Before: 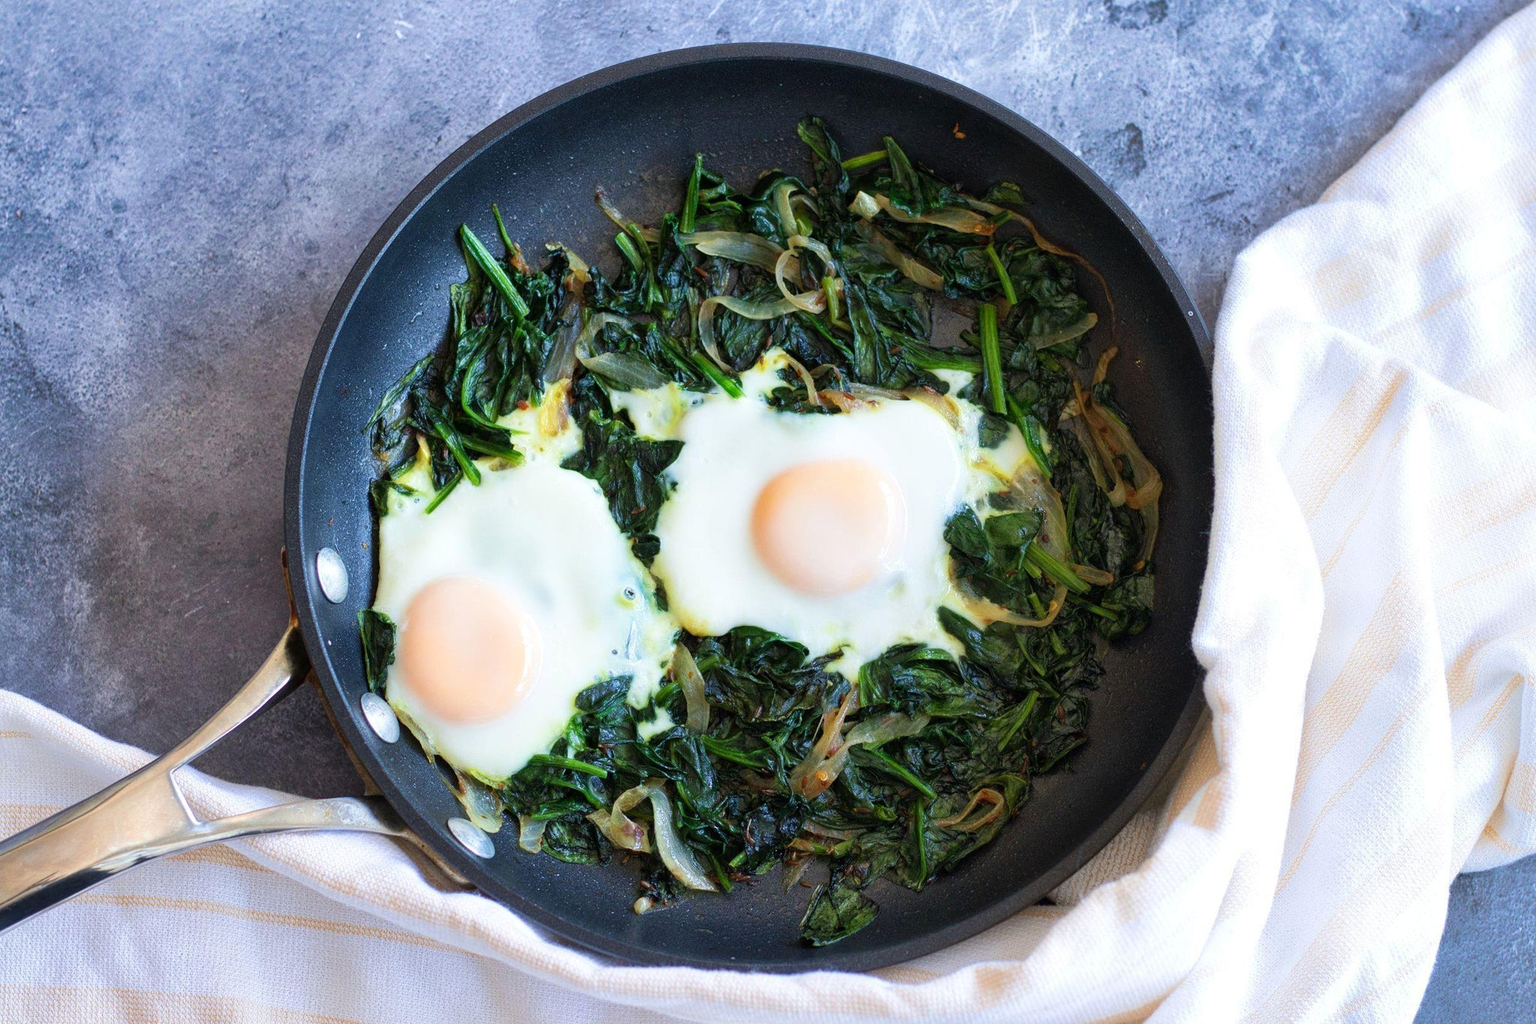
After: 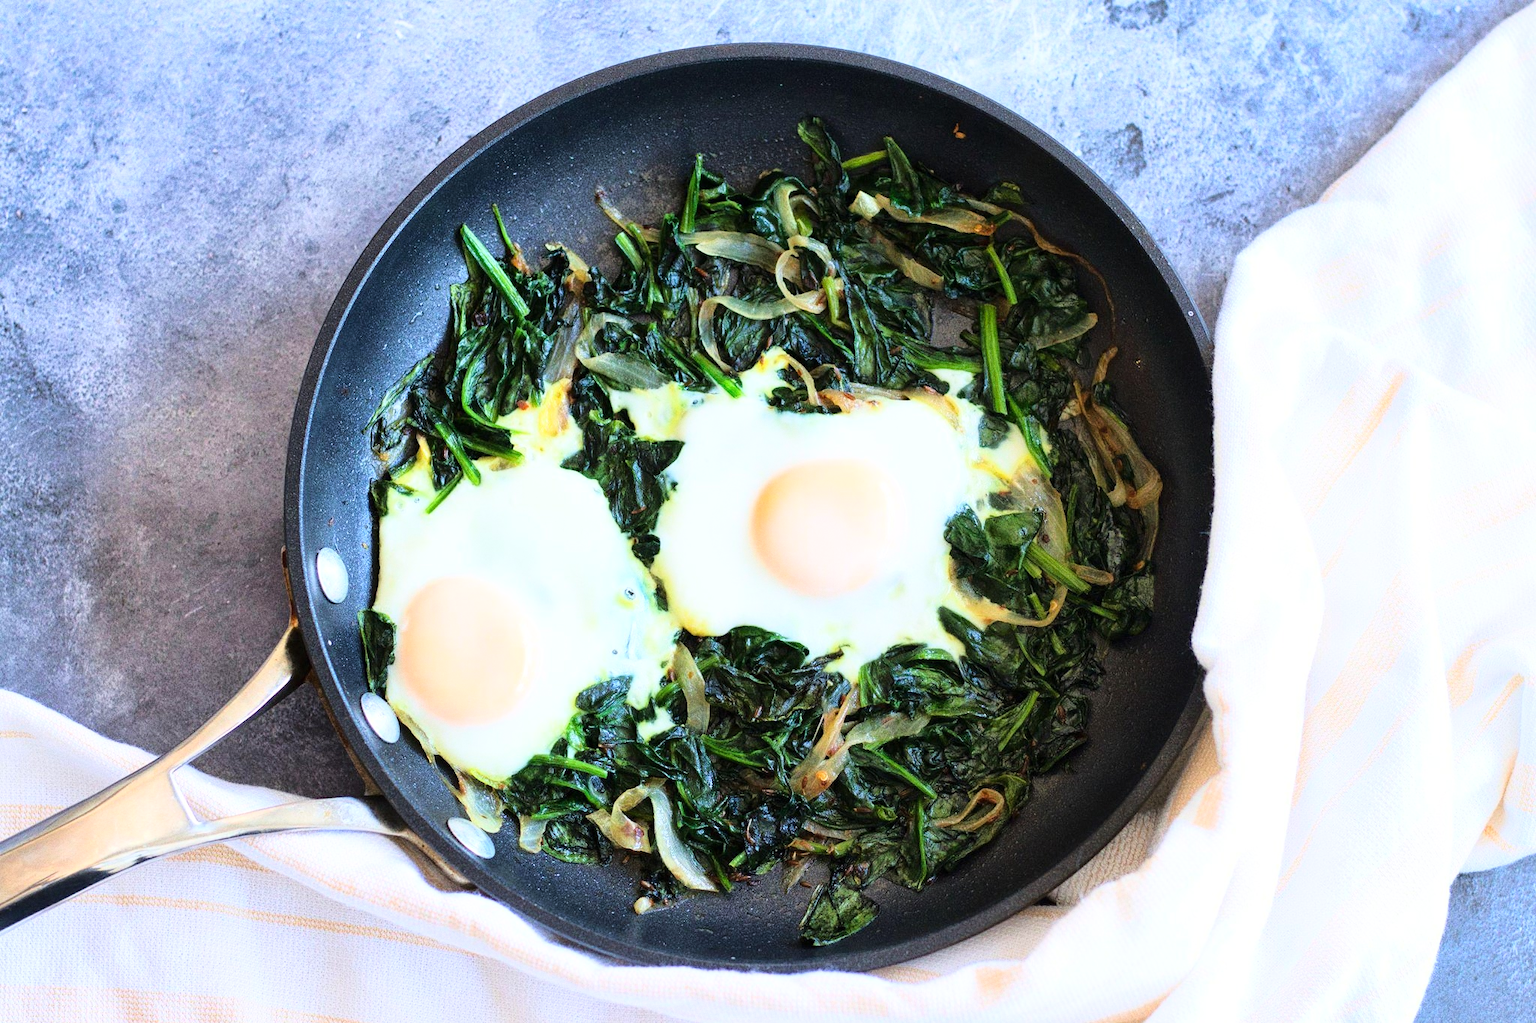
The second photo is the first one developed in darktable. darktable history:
grain: coarseness 0.09 ISO
base curve: curves: ch0 [(0, 0) (0.028, 0.03) (0.121, 0.232) (0.46, 0.748) (0.859, 0.968) (1, 1)]
